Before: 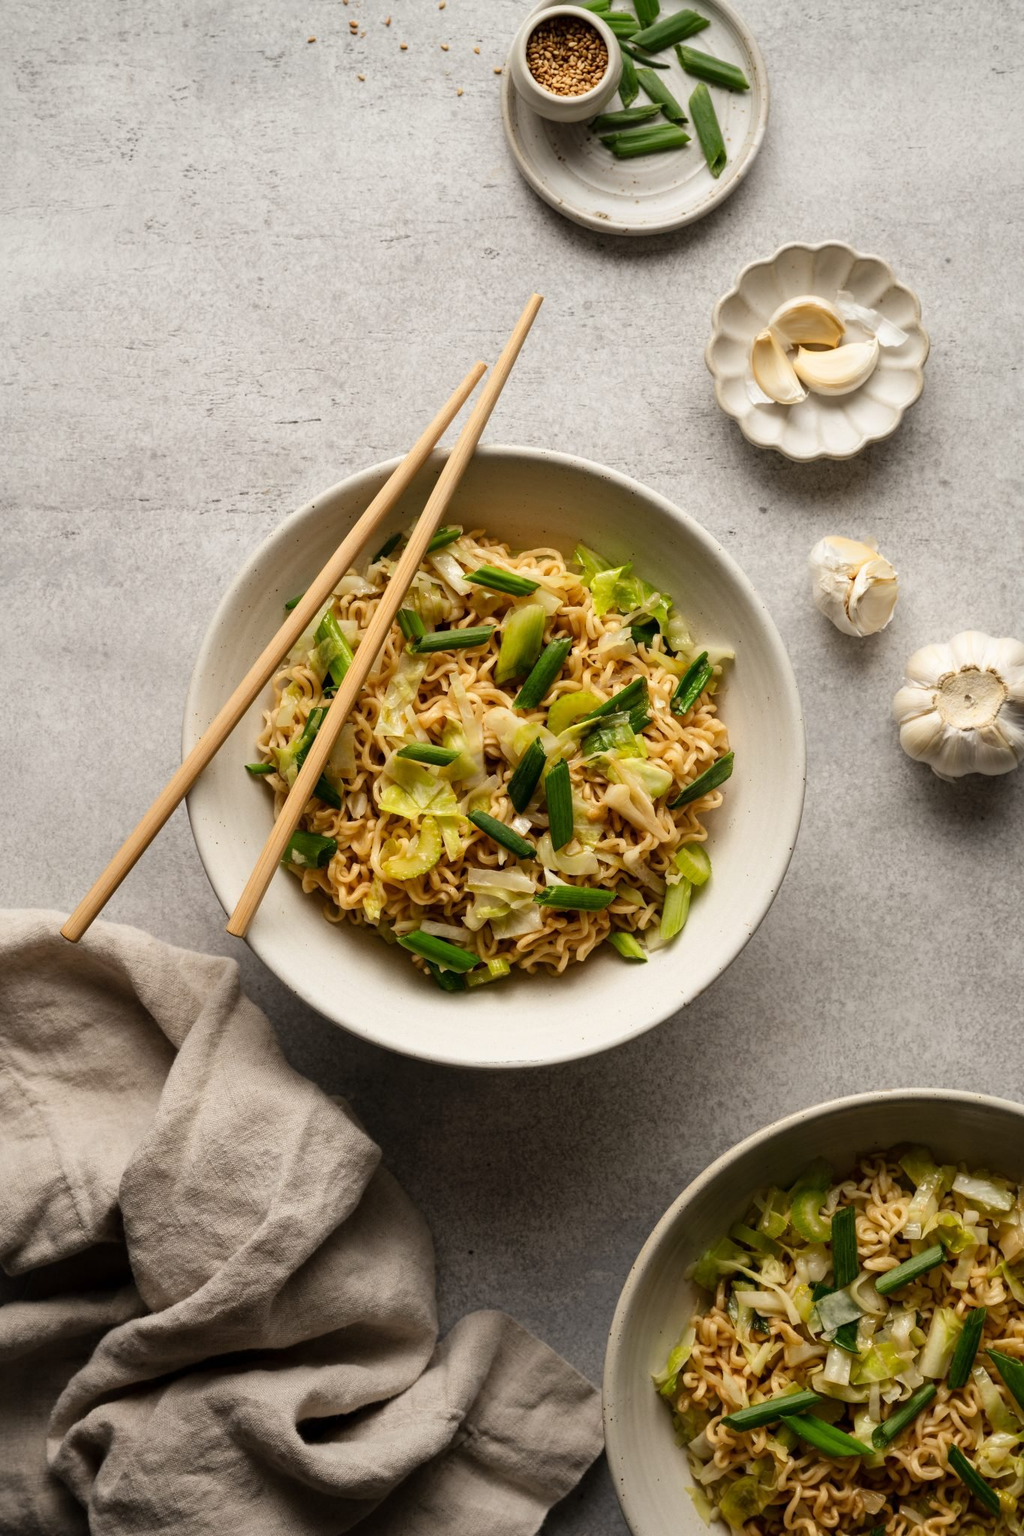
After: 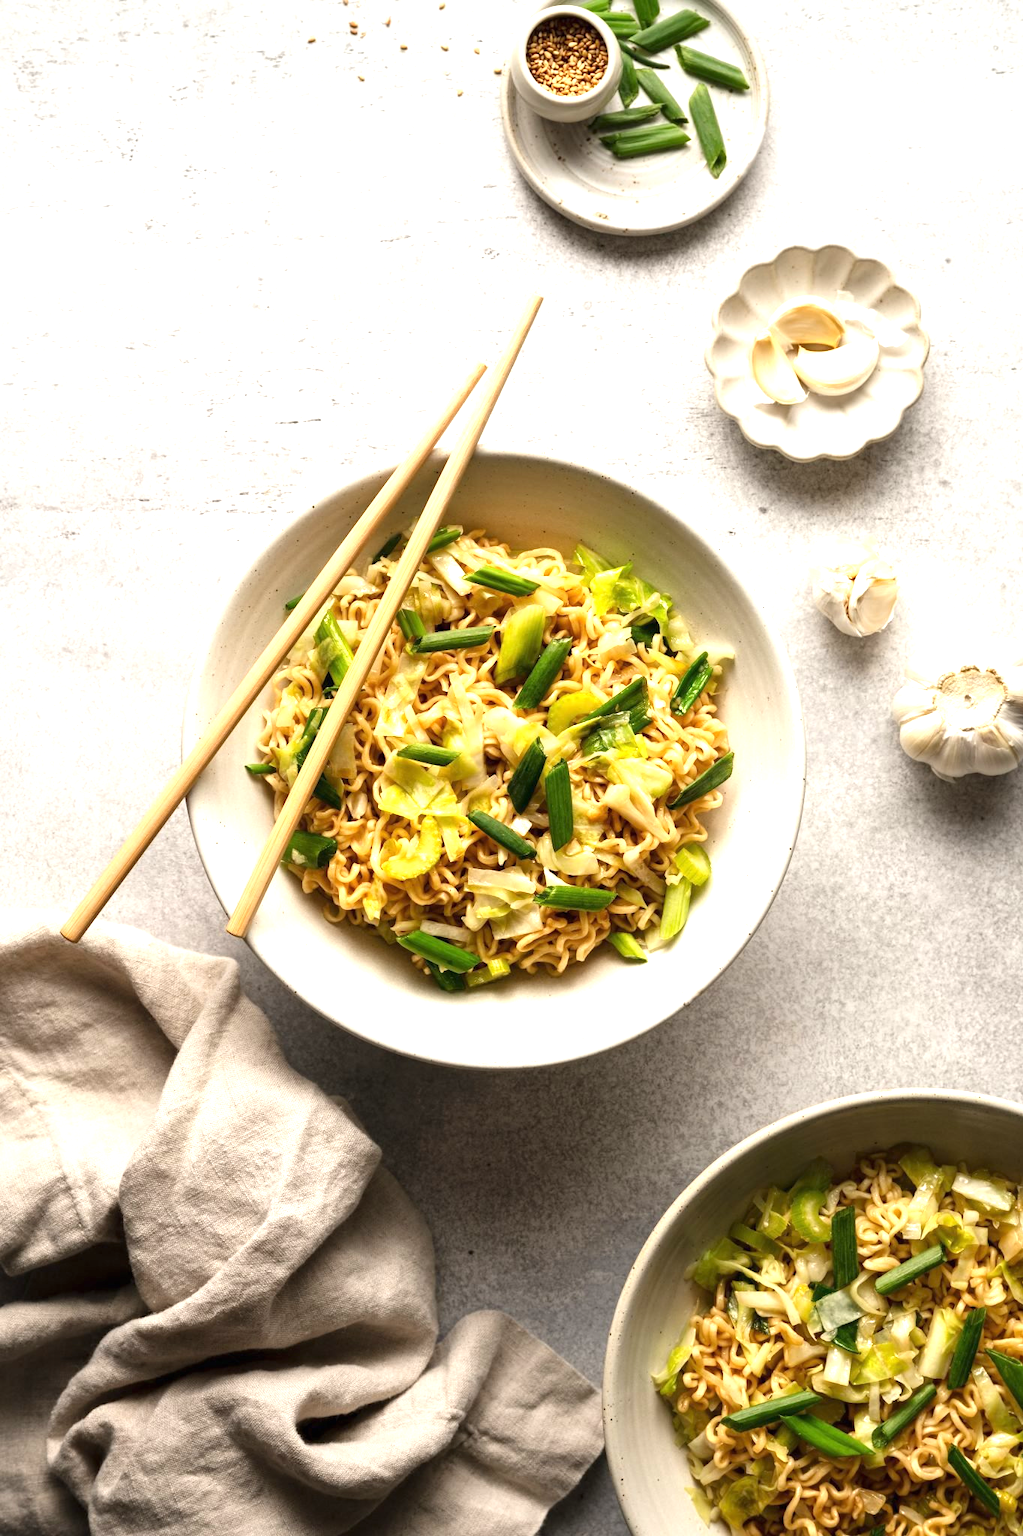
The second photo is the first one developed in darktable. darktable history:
exposure: black level correction 0, exposure 1.096 EV, compensate highlight preservation false
